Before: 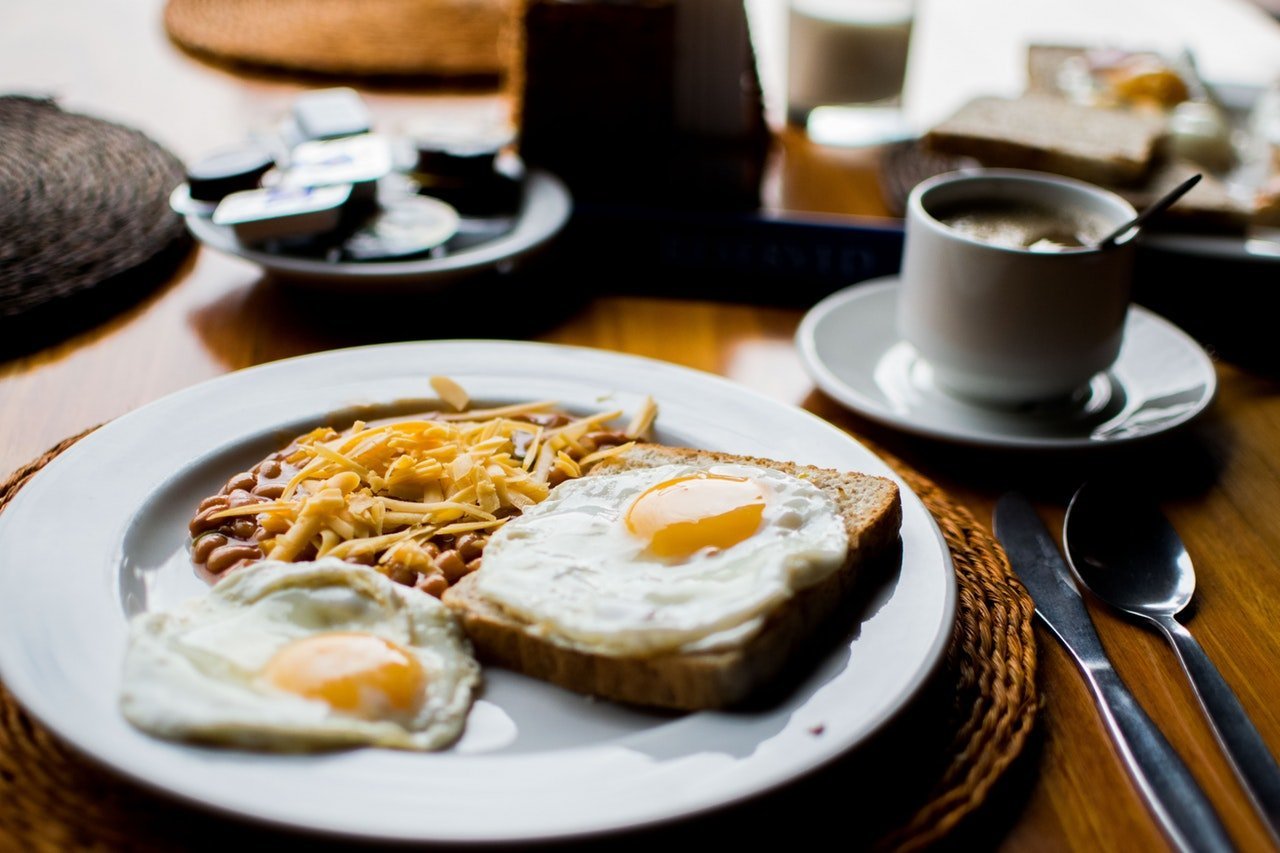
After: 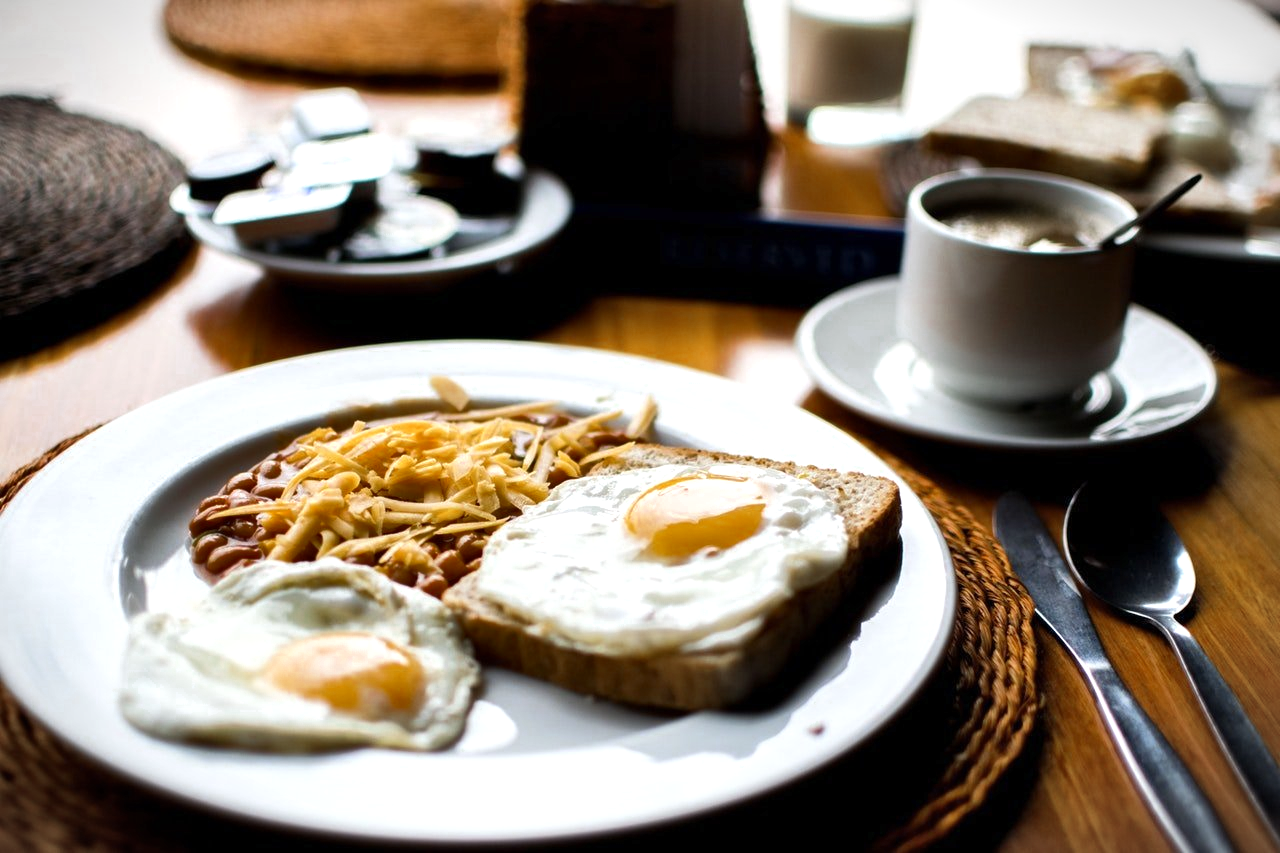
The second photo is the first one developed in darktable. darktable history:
vignetting: fall-off start 99.24%, width/height ratio 1.304, unbound false
shadows and highlights: shadows 53.16, soften with gaussian
exposure: exposure 0.434 EV, compensate exposure bias true, compensate highlight preservation false
color zones: curves: ch0 [(0, 0.5) (0.125, 0.4) (0.25, 0.5) (0.375, 0.4) (0.5, 0.4) (0.625, 0.6) (0.75, 0.6) (0.875, 0.5)]; ch1 [(0, 0.4) (0.125, 0.5) (0.25, 0.4) (0.375, 0.4) (0.5, 0.4) (0.625, 0.4) (0.75, 0.5) (0.875, 0.4)]; ch2 [(0, 0.6) (0.125, 0.5) (0.25, 0.5) (0.375, 0.6) (0.5, 0.6) (0.625, 0.5) (0.75, 0.5) (0.875, 0.5)]
